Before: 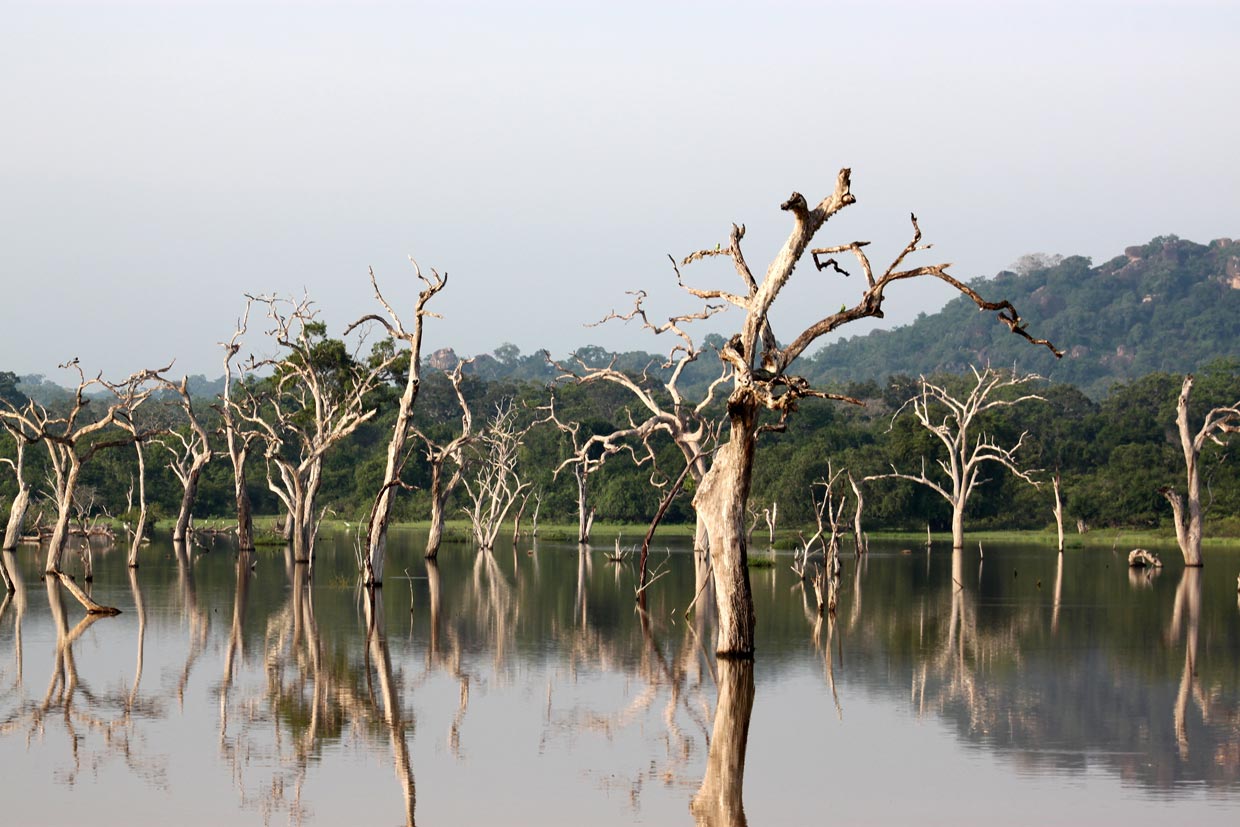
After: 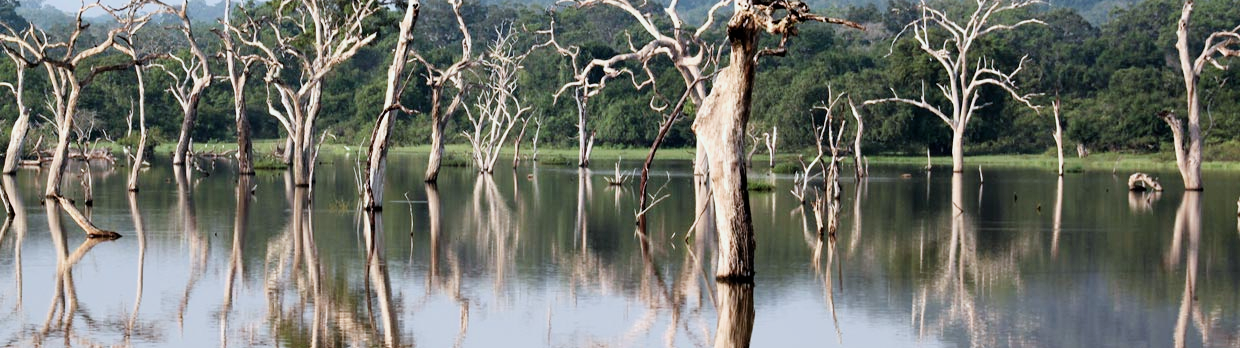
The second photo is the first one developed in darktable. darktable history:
color calibration: illuminant as shot in camera, x 0.369, y 0.376, temperature 4328.46 K, gamut compression 3
exposure: black level correction 0, exposure 0.7 EV, compensate exposure bias true, compensate highlight preservation false
filmic rgb: black relative exposure -8.15 EV, white relative exposure 3.76 EV, hardness 4.46
crop: top 45.551%, bottom 12.262%
